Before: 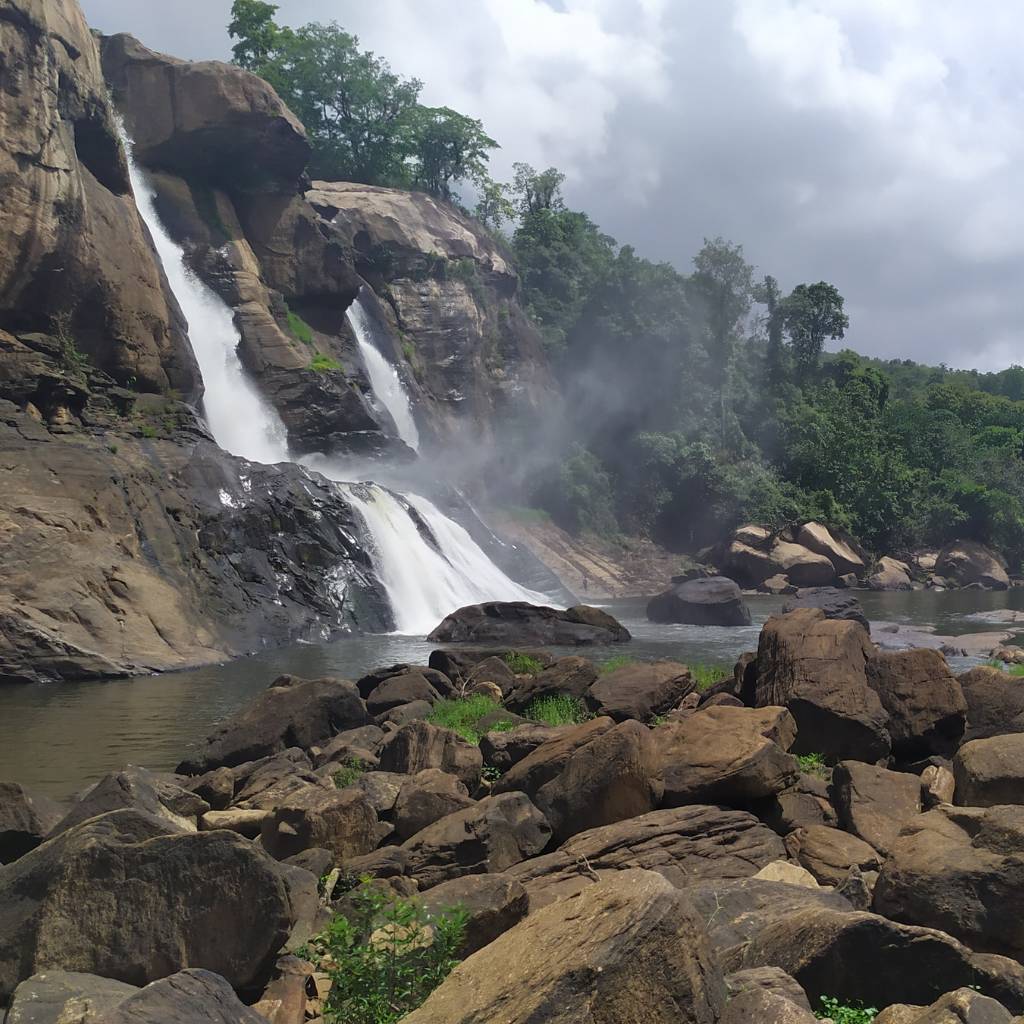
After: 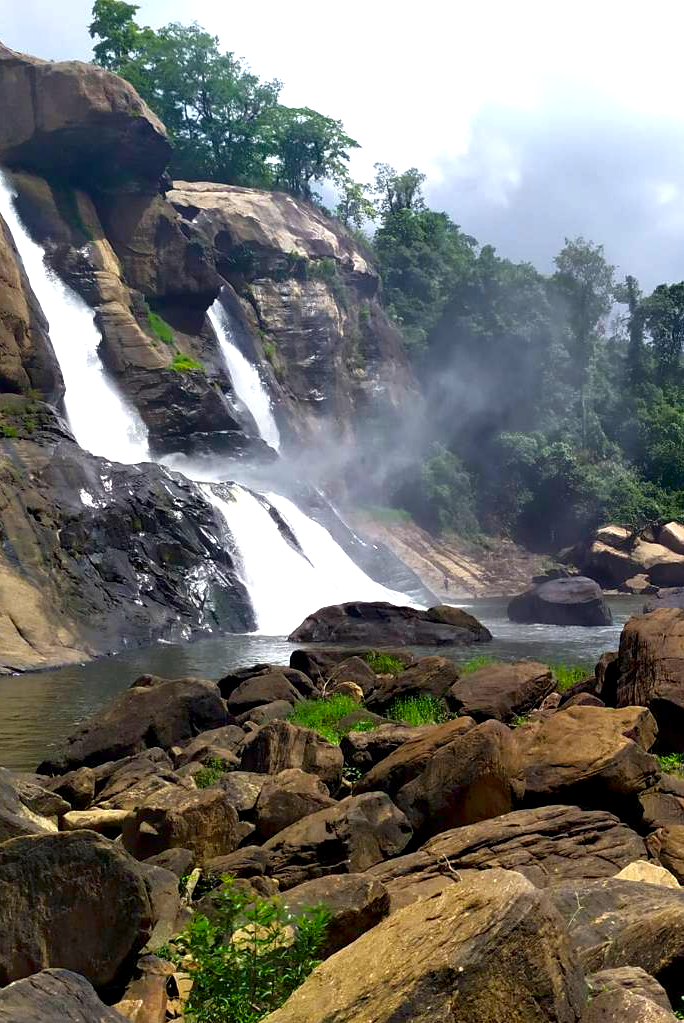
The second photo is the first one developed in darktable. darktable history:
color balance rgb: shadows lift › hue 86.05°, global offset › luminance -1.428%, perceptual saturation grading › global saturation 9.811%, perceptual brilliance grading › global brilliance 11.107%, global vibrance 20%
exposure: black level correction 0.001, exposure 0.5 EV, compensate highlight preservation false
contrast brightness saturation: contrast 0.066, brightness -0.127, saturation 0.064
crop and rotate: left 13.636%, right 19.477%
